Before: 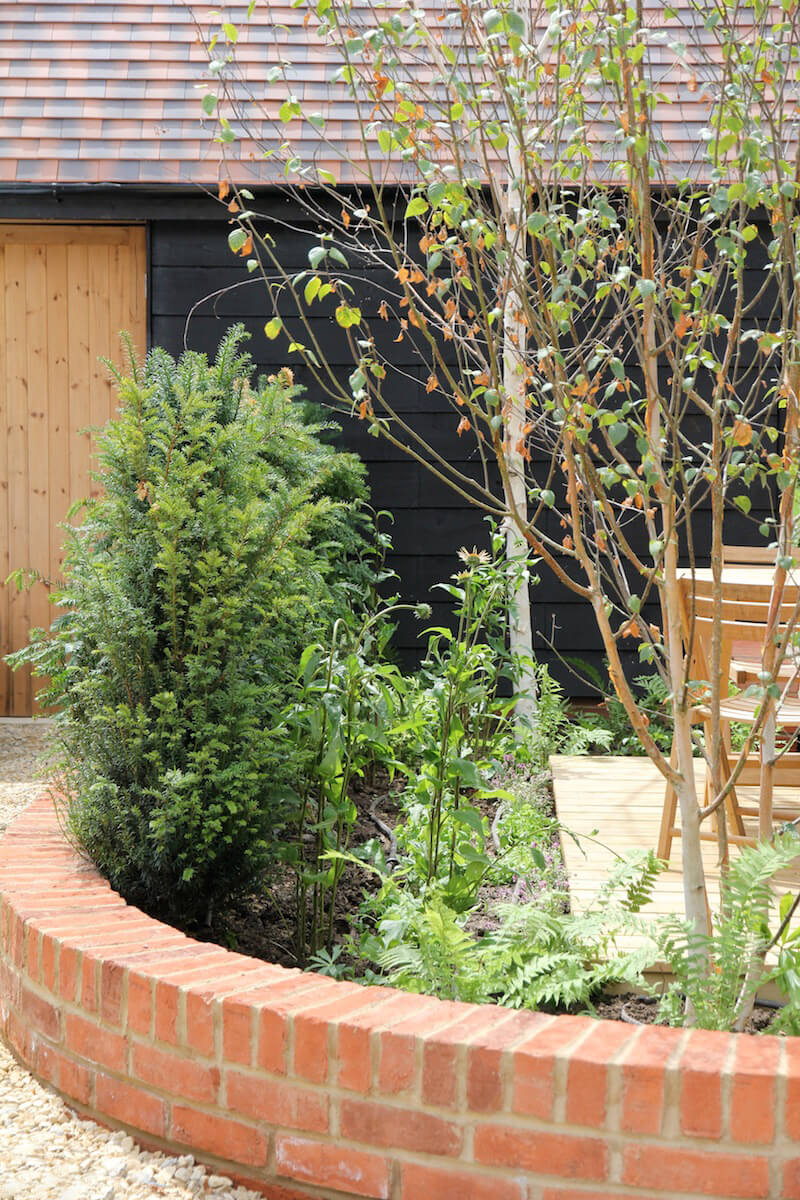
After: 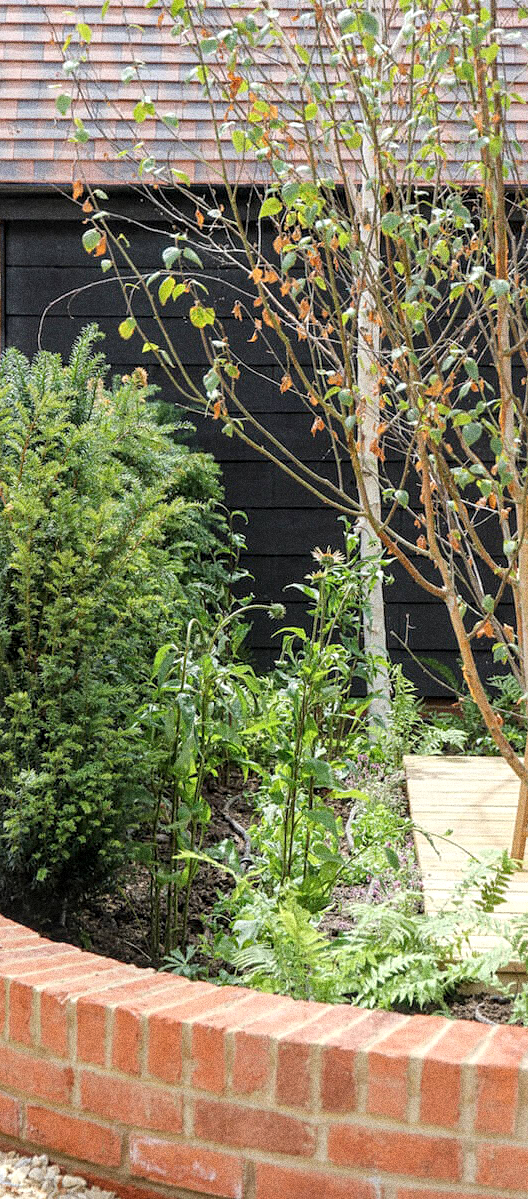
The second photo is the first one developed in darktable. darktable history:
grain: coarseness 14.49 ISO, strength 48.04%, mid-tones bias 35%
local contrast: on, module defaults
crop and rotate: left 18.442%, right 15.508%
color balance: contrast fulcrum 17.78%
sharpen: amount 0.2
